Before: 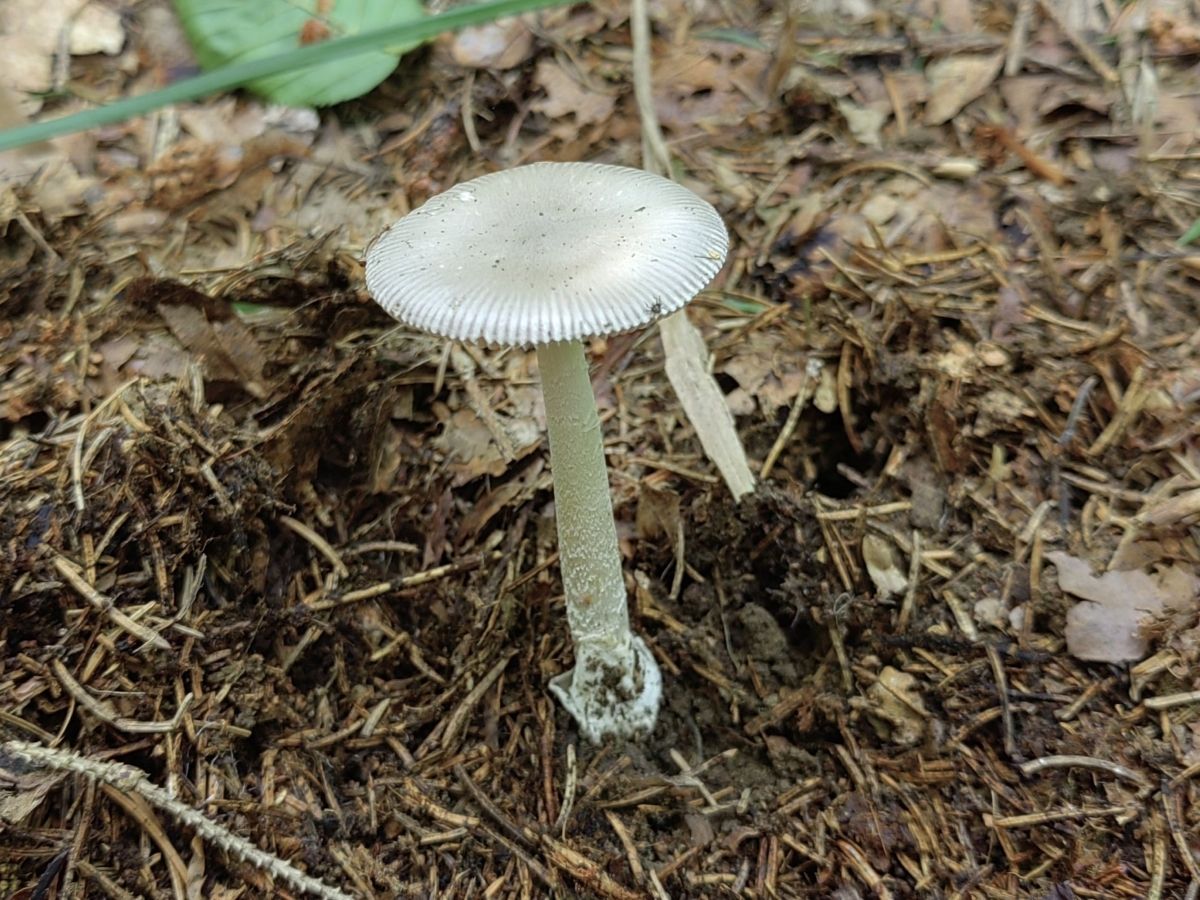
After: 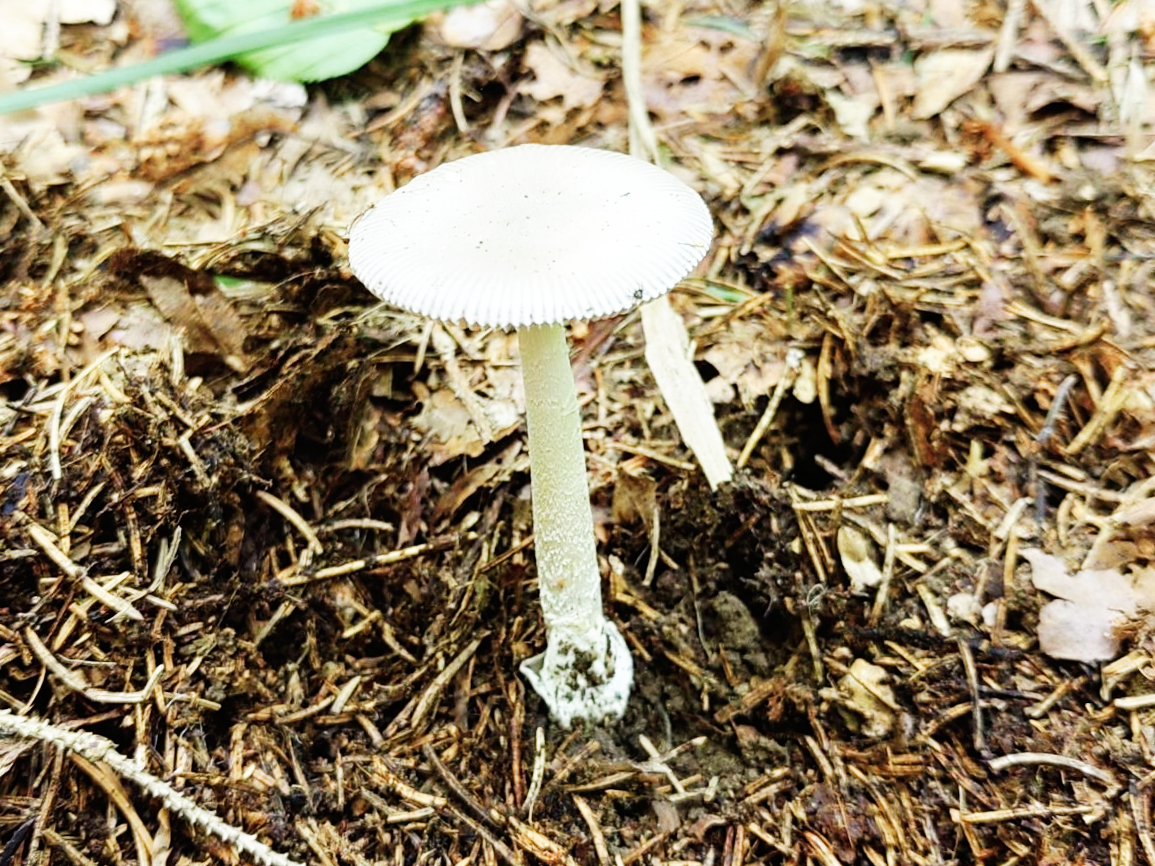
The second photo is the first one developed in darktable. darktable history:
base curve: curves: ch0 [(0, 0) (0.007, 0.004) (0.027, 0.03) (0.046, 0.07) (0.207, 0.54) (0.442, 0.872) (0.673, 0.972) (1, 1)], preserve colors none
crop and rotate: angle -1.69°
